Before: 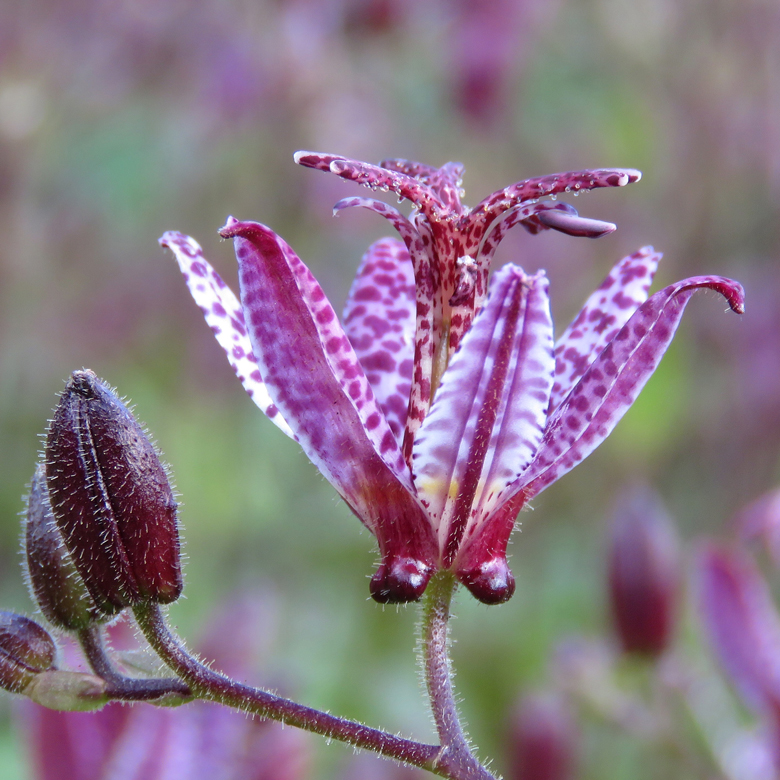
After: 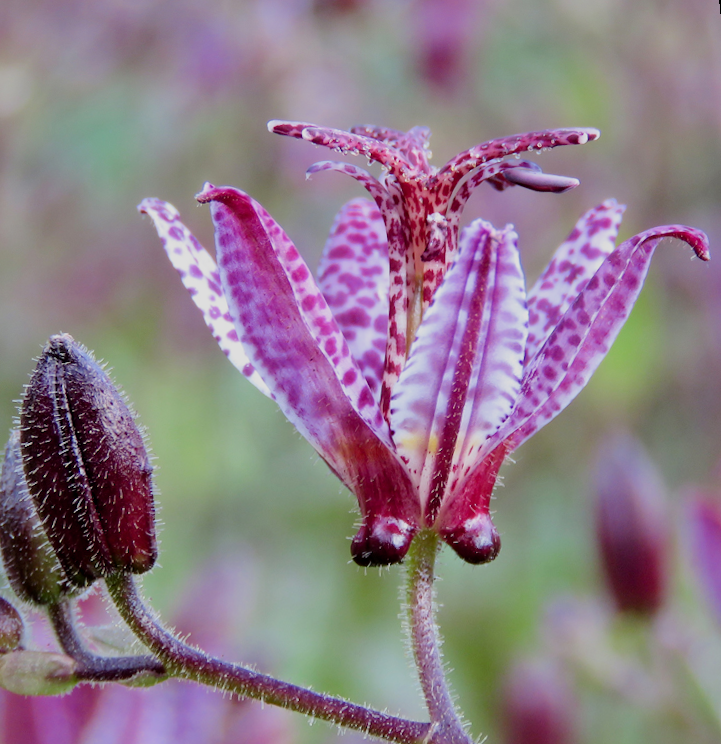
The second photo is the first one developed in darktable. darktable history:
exposure: black level correction 0.005, exposure 0.286 EV, compensate highlight preservation false
rotate and perspective: rotation -1.68°, lens shift (vertical) -0.146, crop left 0.049, crop right 0.912, crop top 0.032, crop bottom 0.96
filmic rgb: black relative exposure -7.65 EV, white relative exposure 4.56 EV, hardness 3.61
